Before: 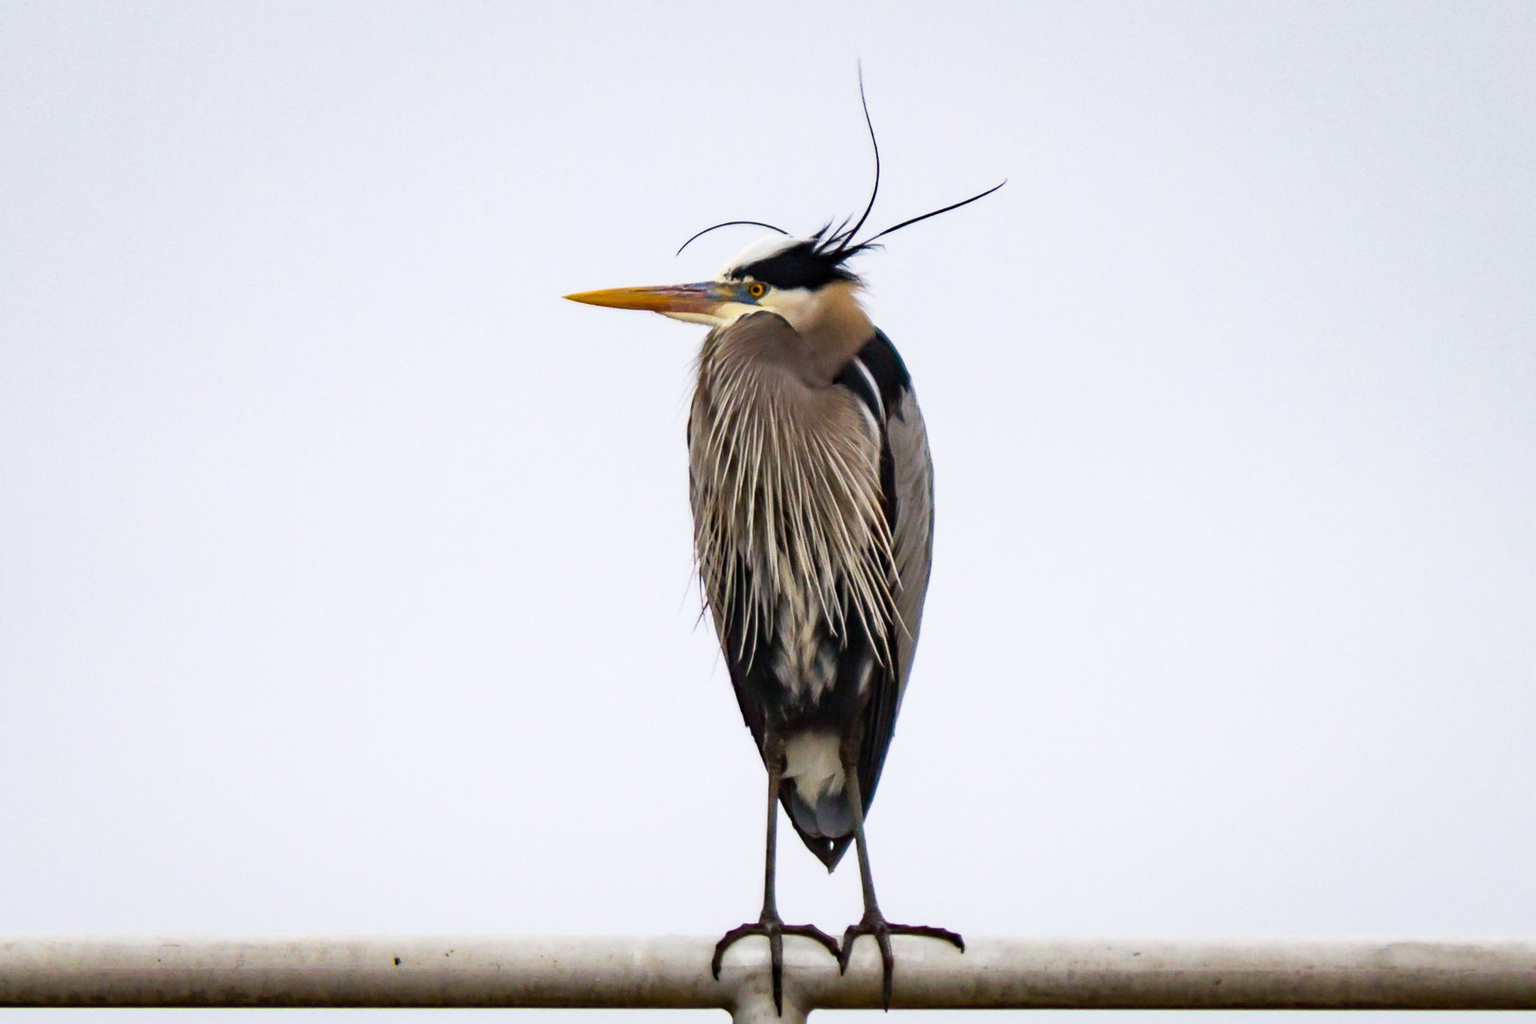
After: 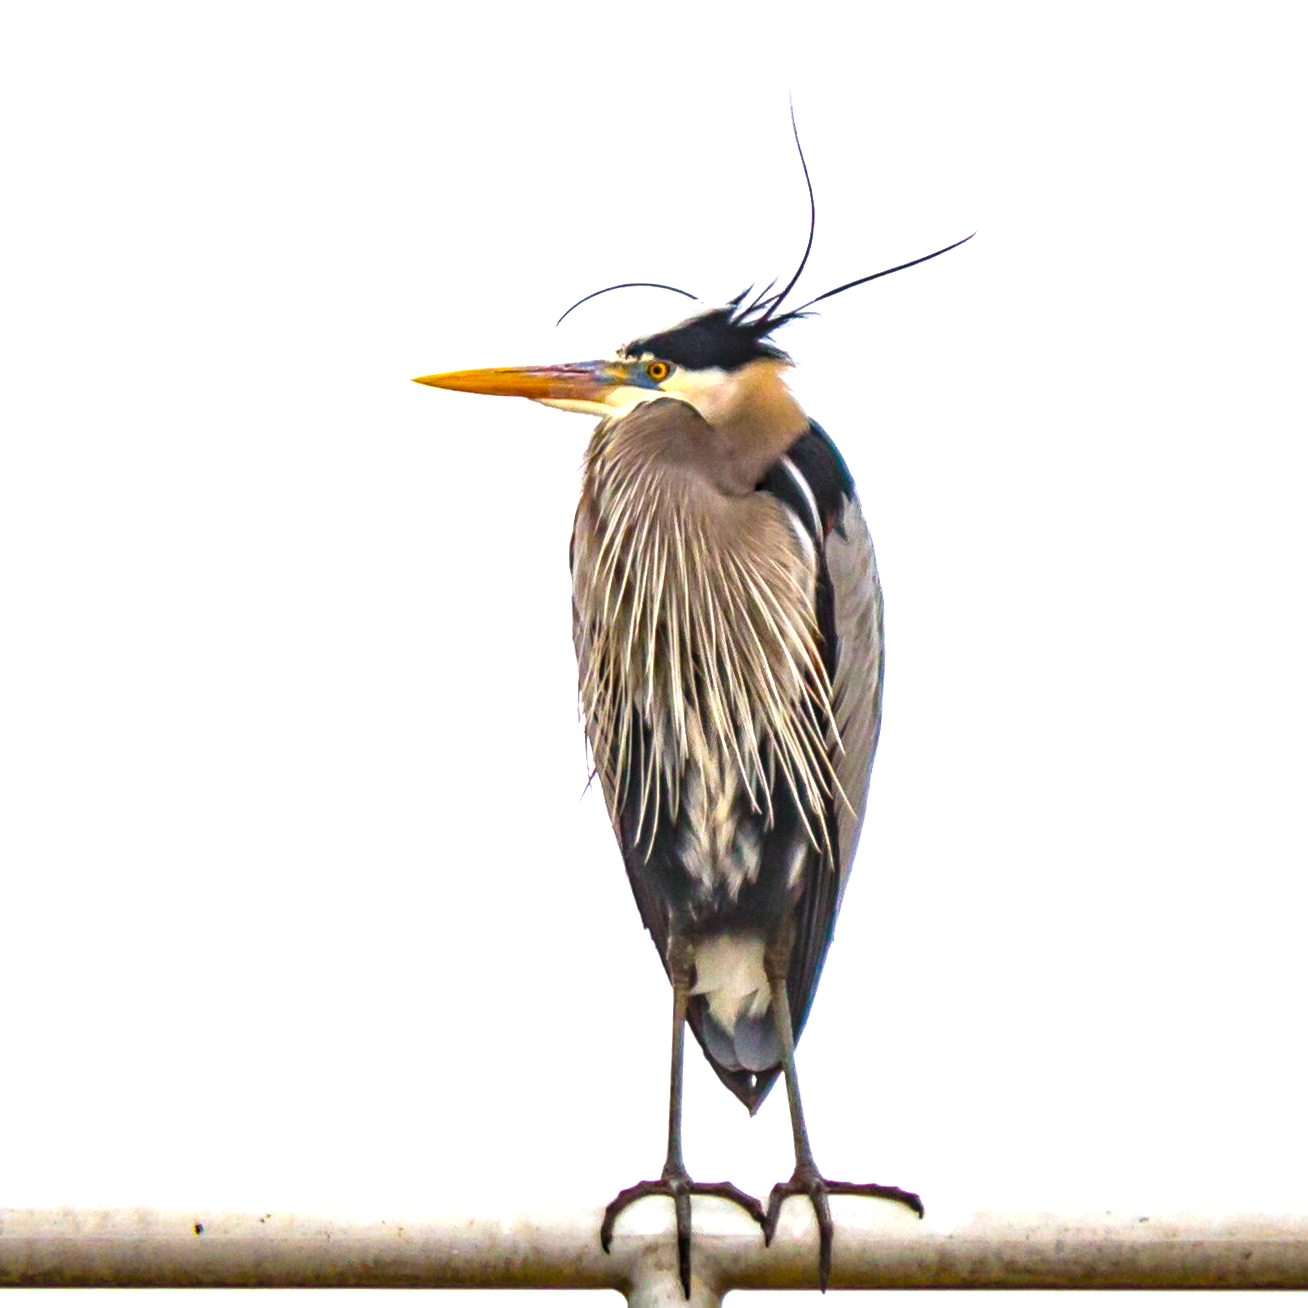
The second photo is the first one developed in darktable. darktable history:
crop and rotate: left 15.754%, right 17.579%
color balance: output saturation 120%
exposure: exposure 0.781 EV, compensate highlight preservation false
local contrast: on, module defaults
